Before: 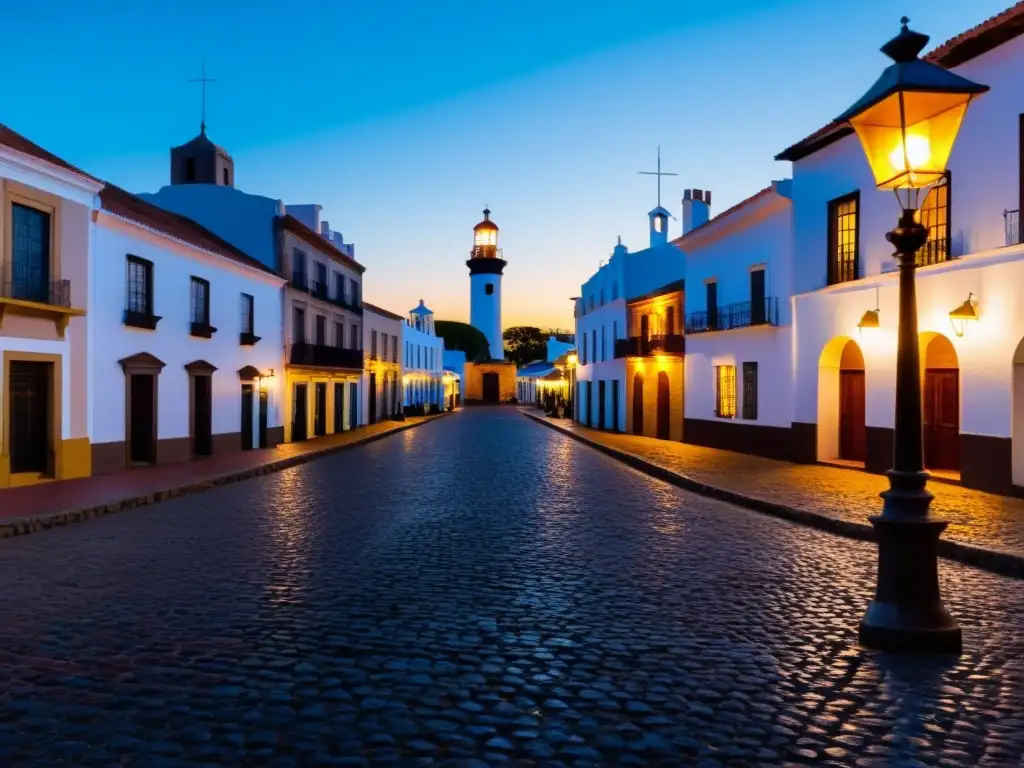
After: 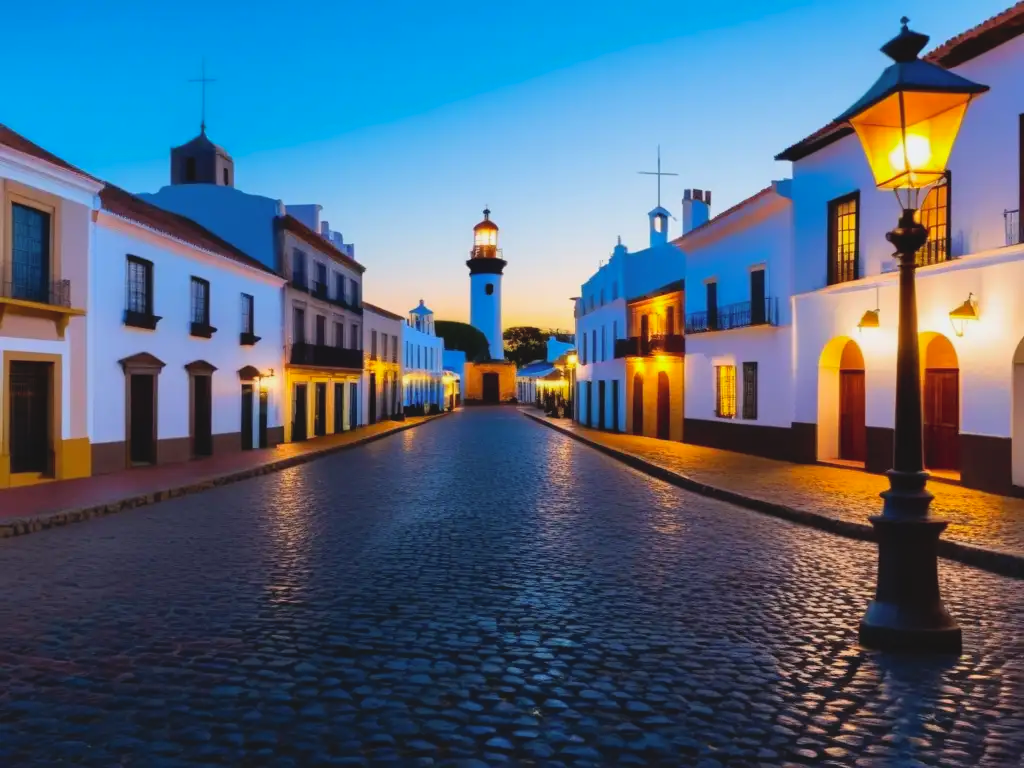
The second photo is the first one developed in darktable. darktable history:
contrast brightness saturation: contrast -0.094, brightness 0.051, saturation 0.082
